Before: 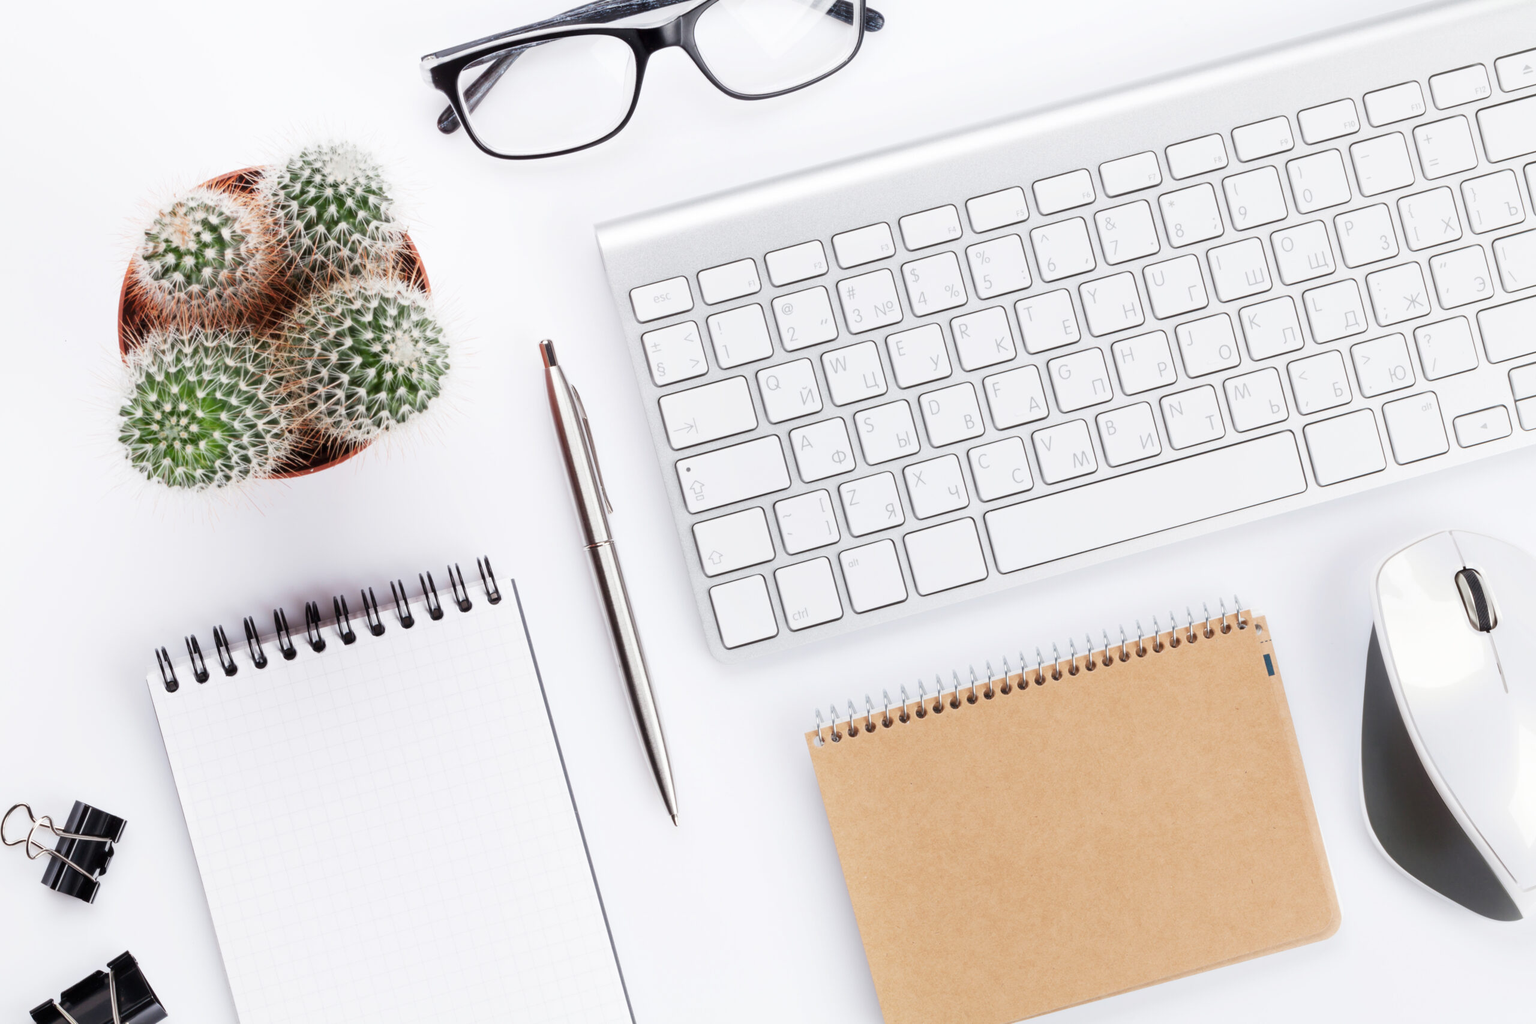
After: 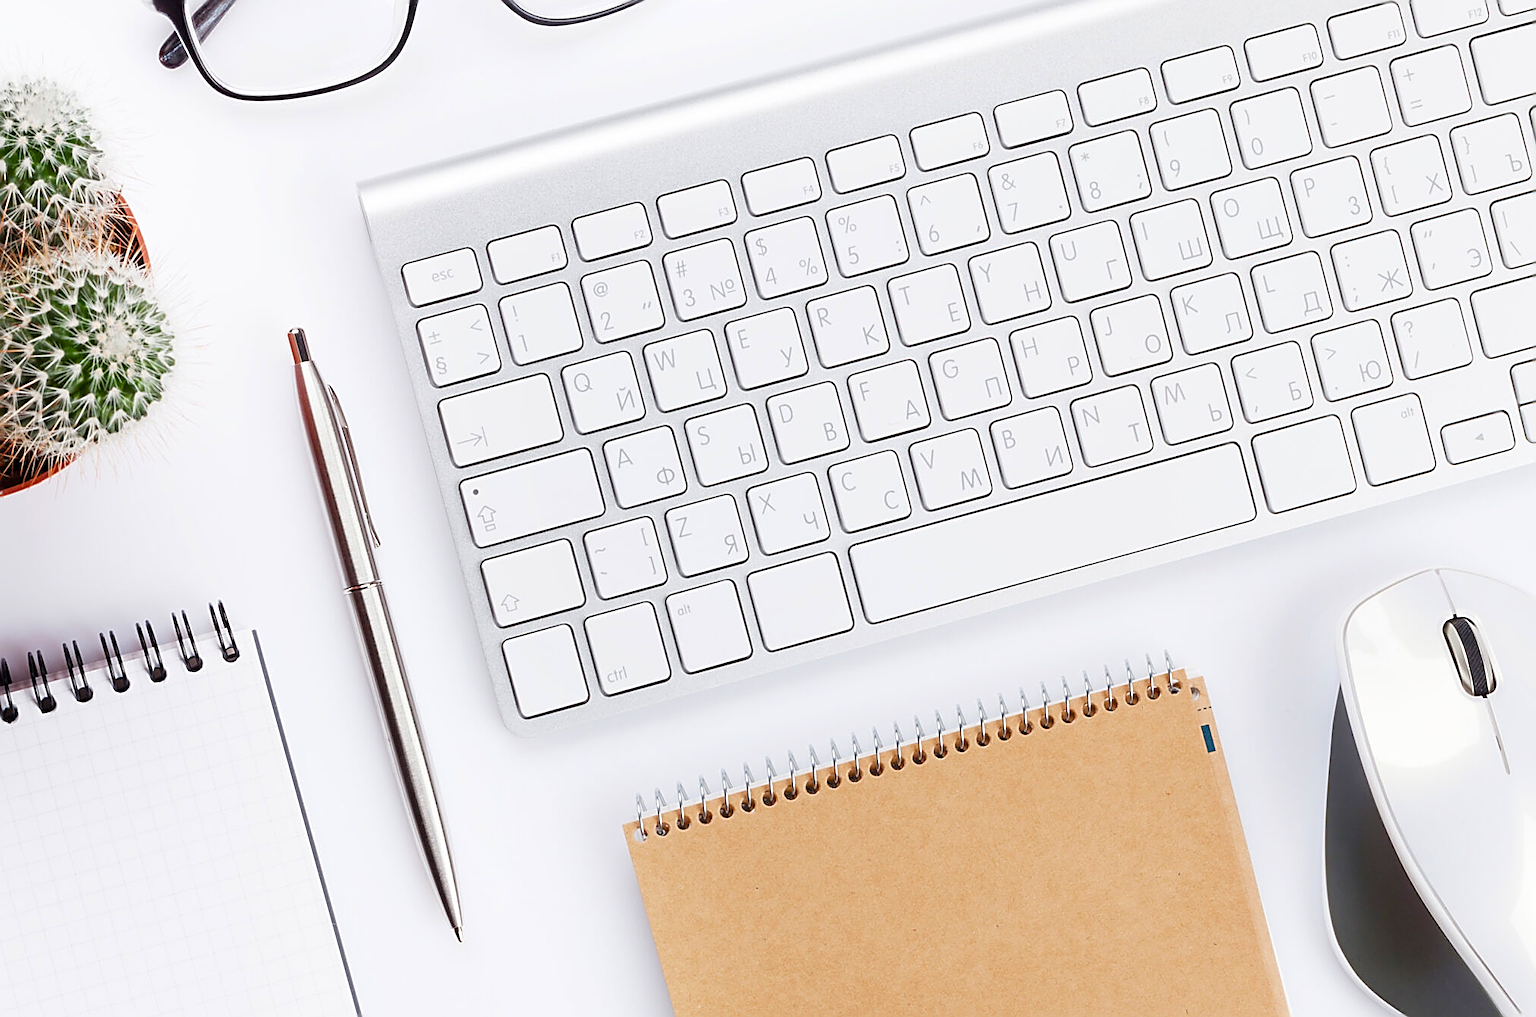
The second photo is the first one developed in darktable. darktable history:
crop and rotate: left 20.292%, top 7.819%, right 0.432%, bottom 13.394%
sharpen: radius 1.681, amount 1.285
color balance rgb: shadows lift › luminance -9.48%, shadows fall-off 101.995%, perceptual saturation grading › global saturation 27.559%, perceptual saturation grading › highlights -25.745%, perceptual saturation grading › shadows 25.68%, mask middle-gray fulcrum 22.737%, global vibrance 20%
